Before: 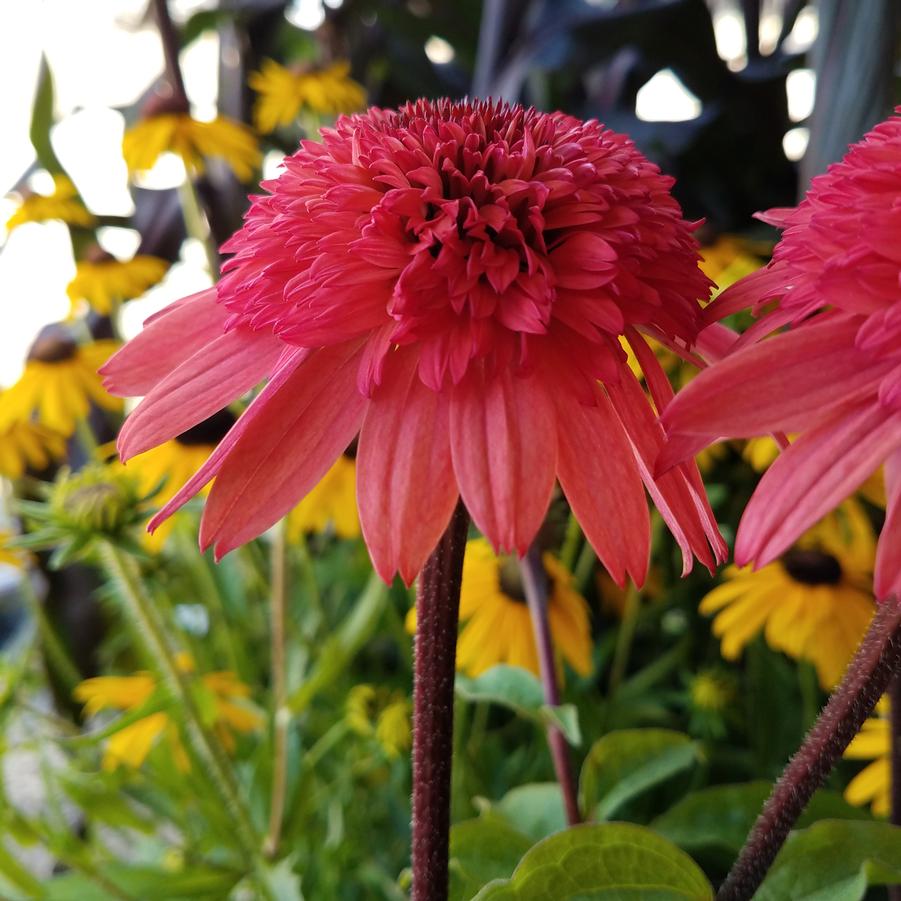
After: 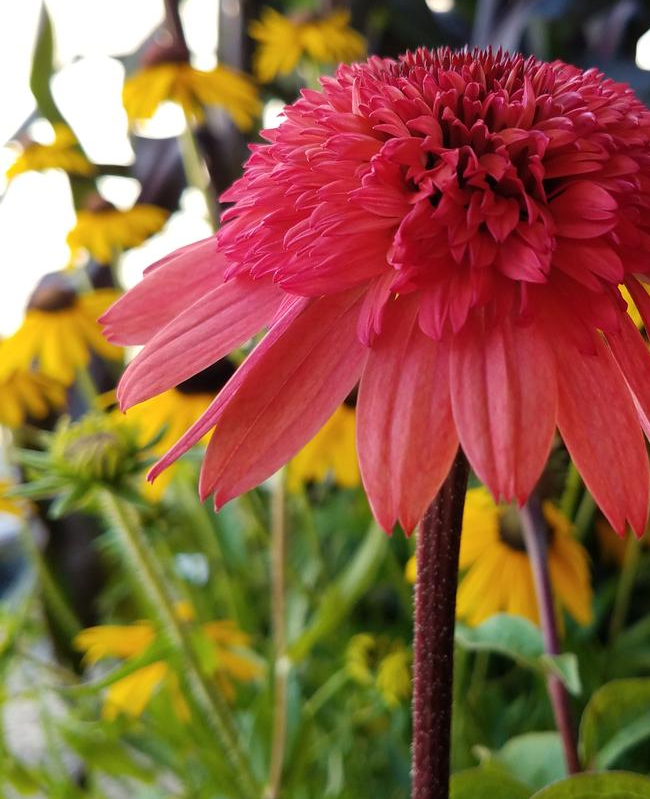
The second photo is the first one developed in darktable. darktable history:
crop: top 5.757%, right 27.846%, bottom 5.564%
